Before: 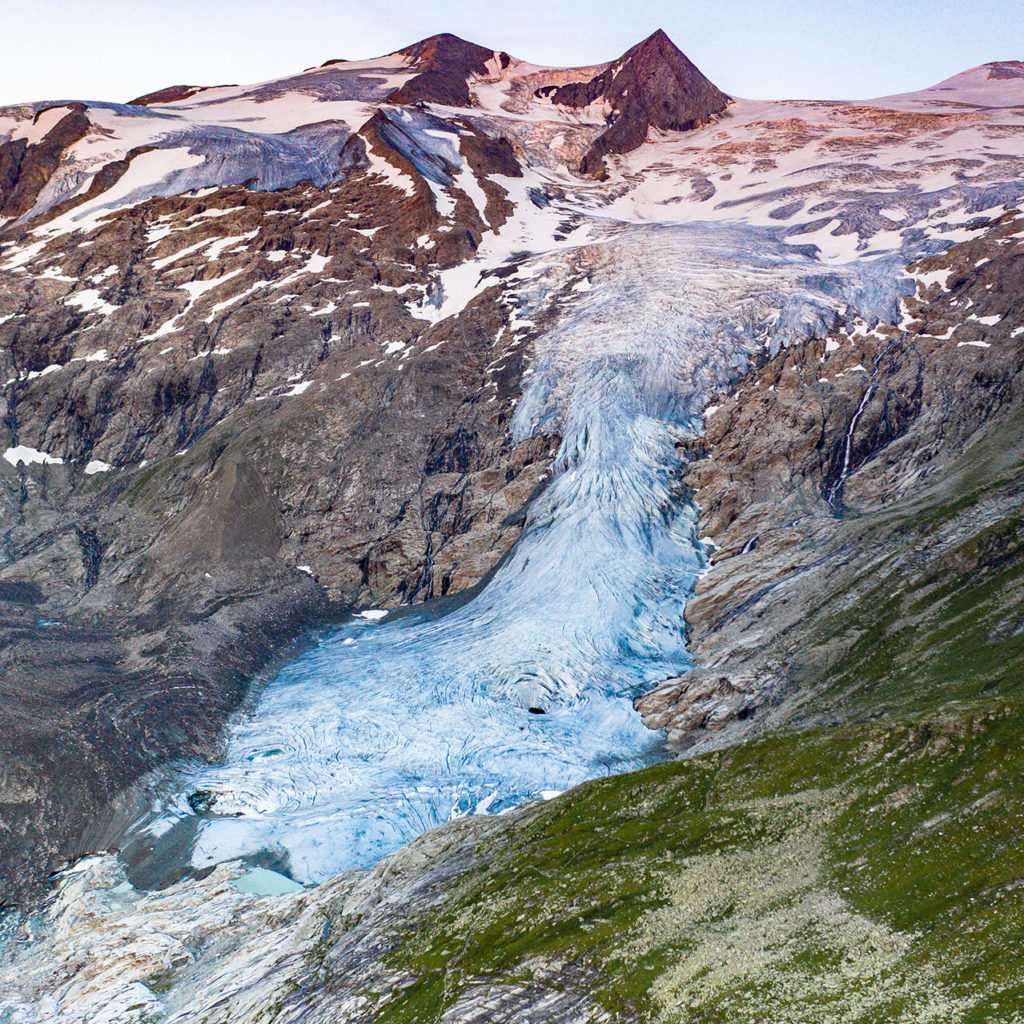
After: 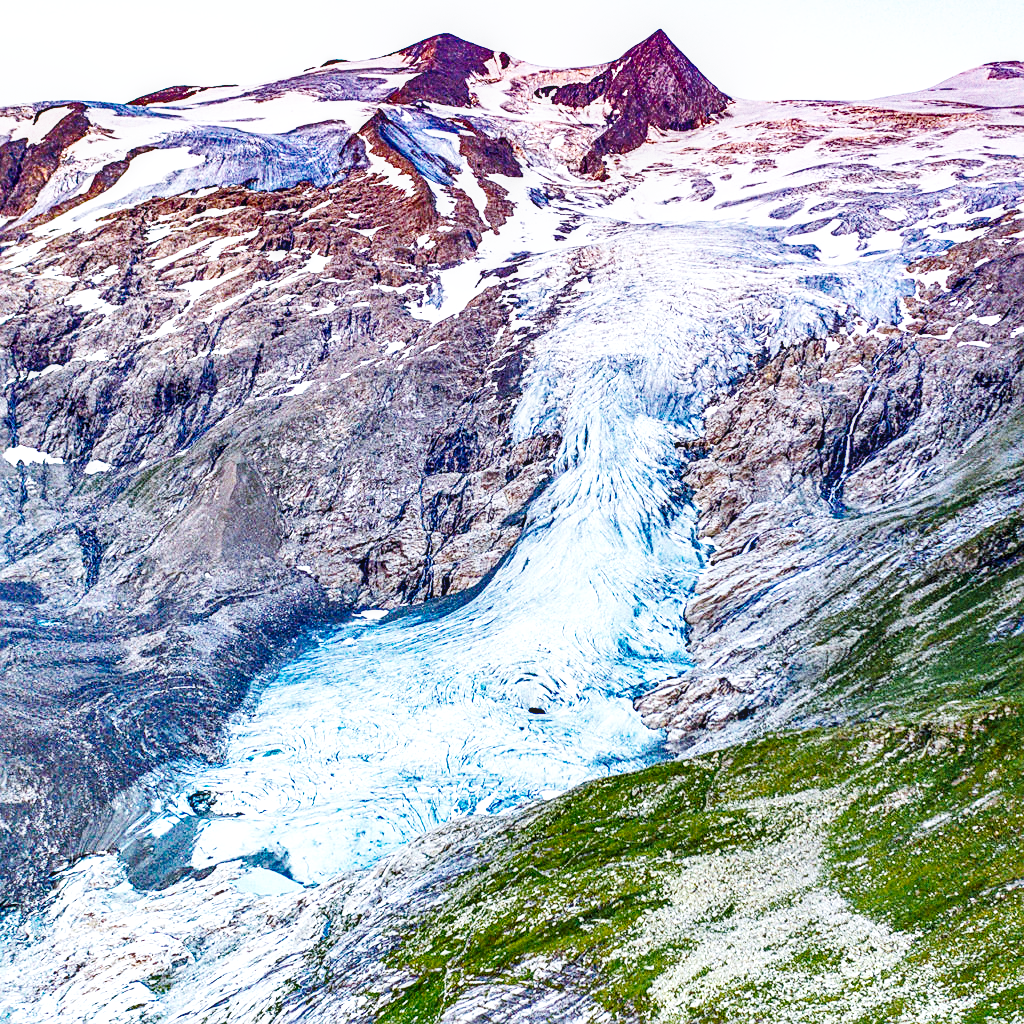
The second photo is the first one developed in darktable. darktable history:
base curve: curves: ch0 [(0, 0.003) (0.001, 0.002) (0.006, 0.004) (0.02, 0.022) (0.048, 0.086) (0.094, 0.234) (0.162, 0.431) (0.258, 0.629) (0.385, 0.8) (0.548, 0.918) (0.751, 0.988) (1, 1)], preserve colors none
shadows and highlights: soften with gaussian
local contrast: on, module defaults
sharpen: on, module defaults
color calibration: illuminant as shot in camera, x 0.37, y 0.382, temperature 4313.32 K
grain: coarseness 0.09 ISO
exposure: exposure 0.15 EV, compensate highlight preservation false
color balance: on, module defaults
